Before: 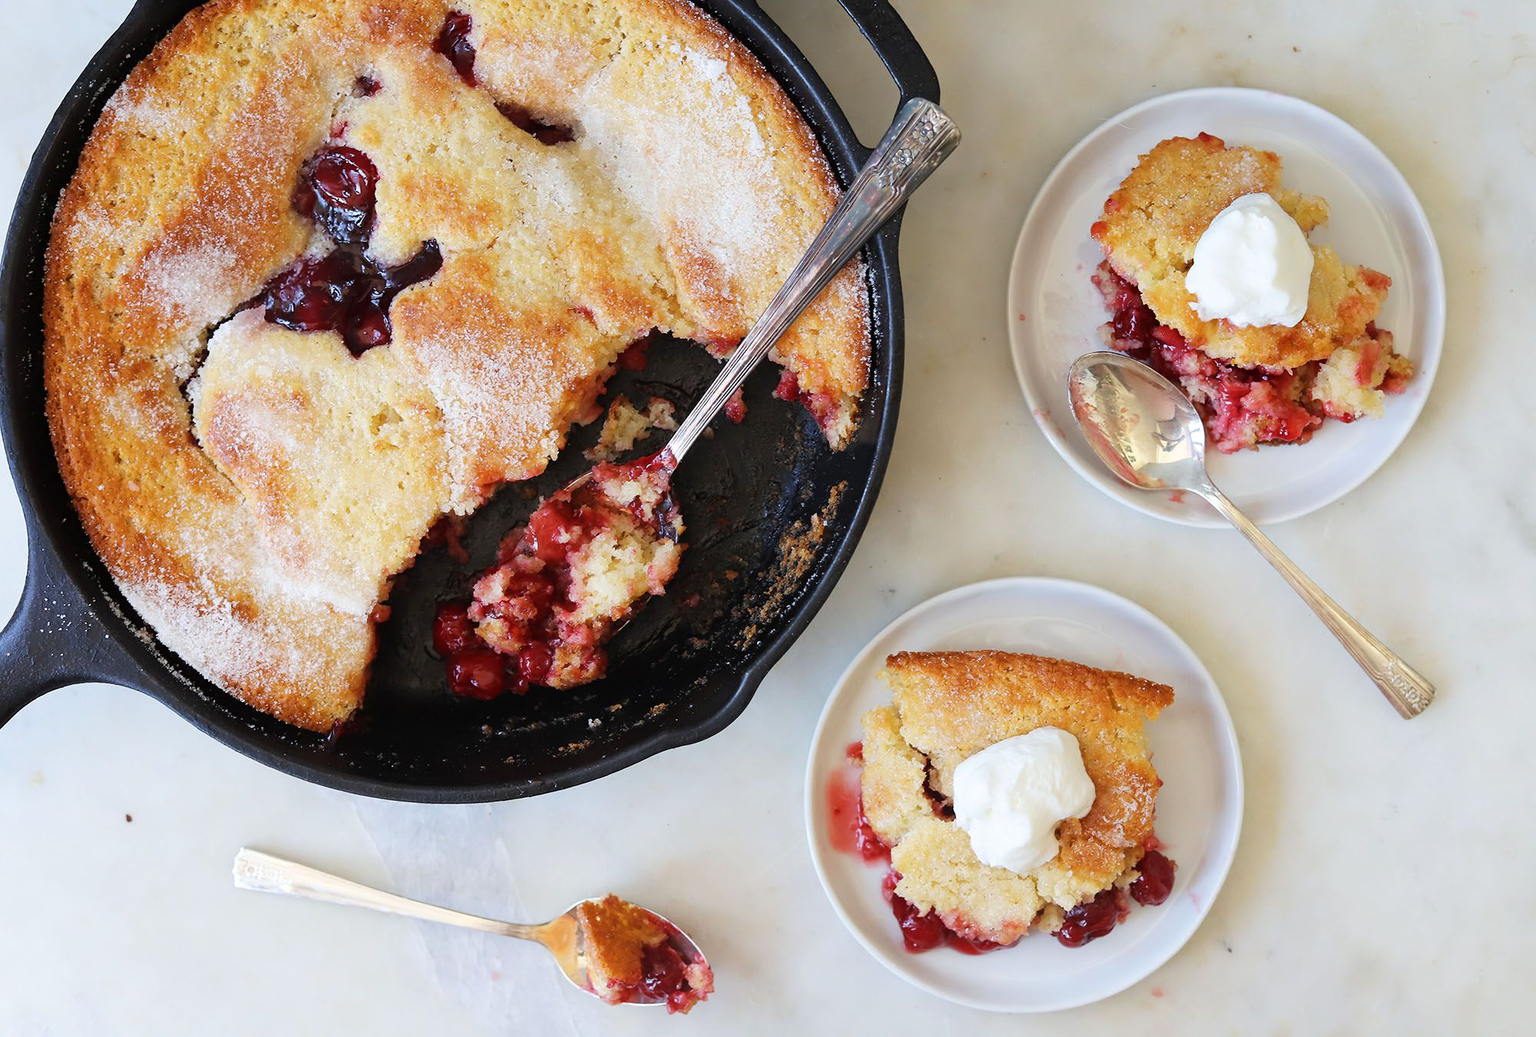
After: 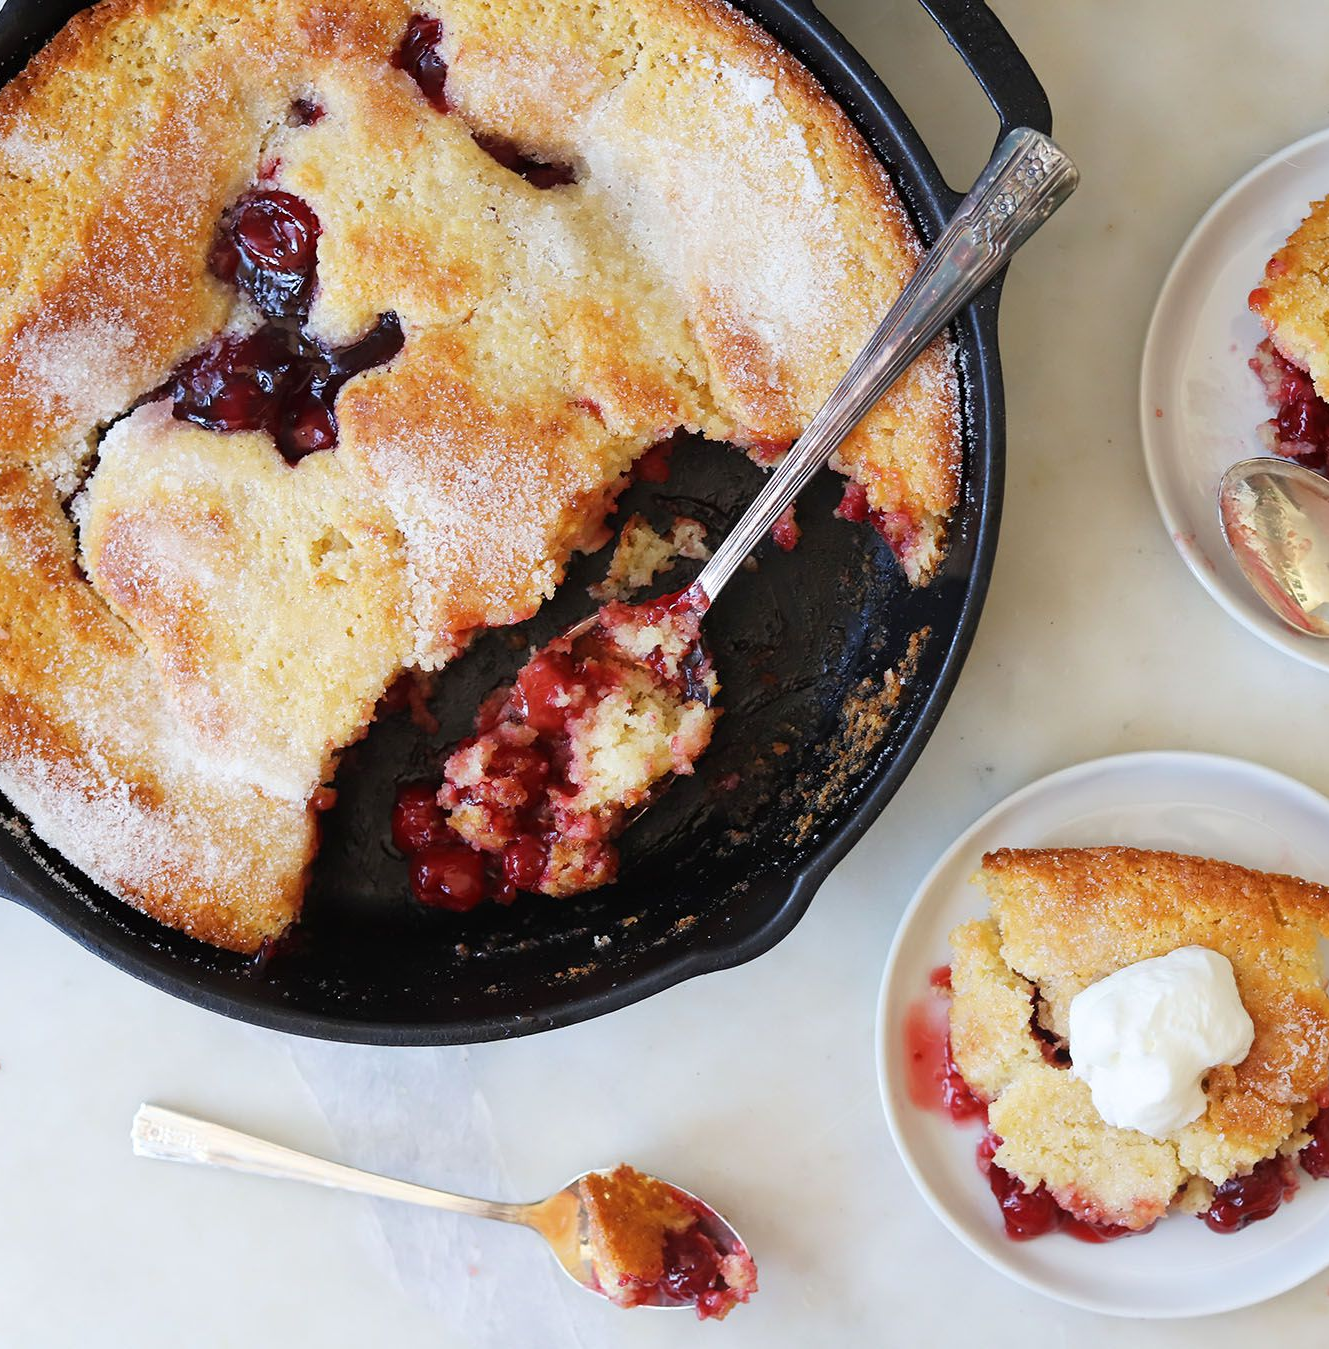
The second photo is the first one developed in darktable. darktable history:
crop and rotate: left 8.637%, right 24.892%
